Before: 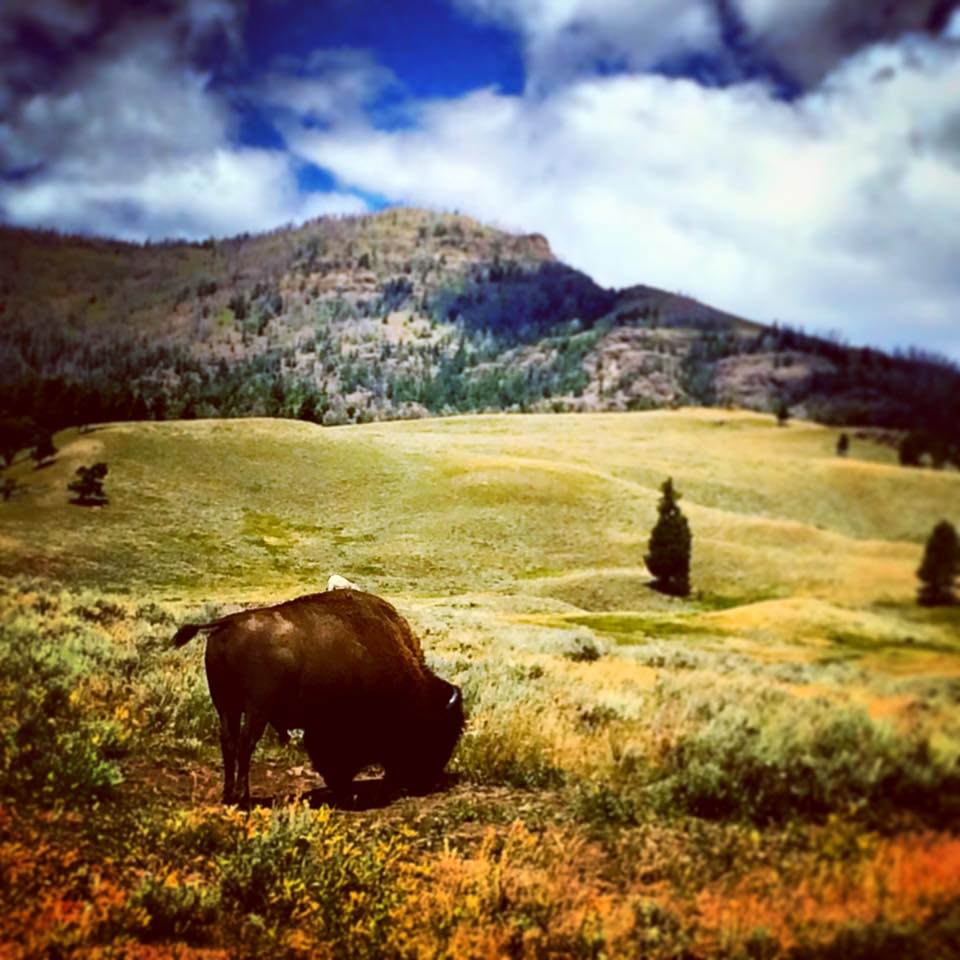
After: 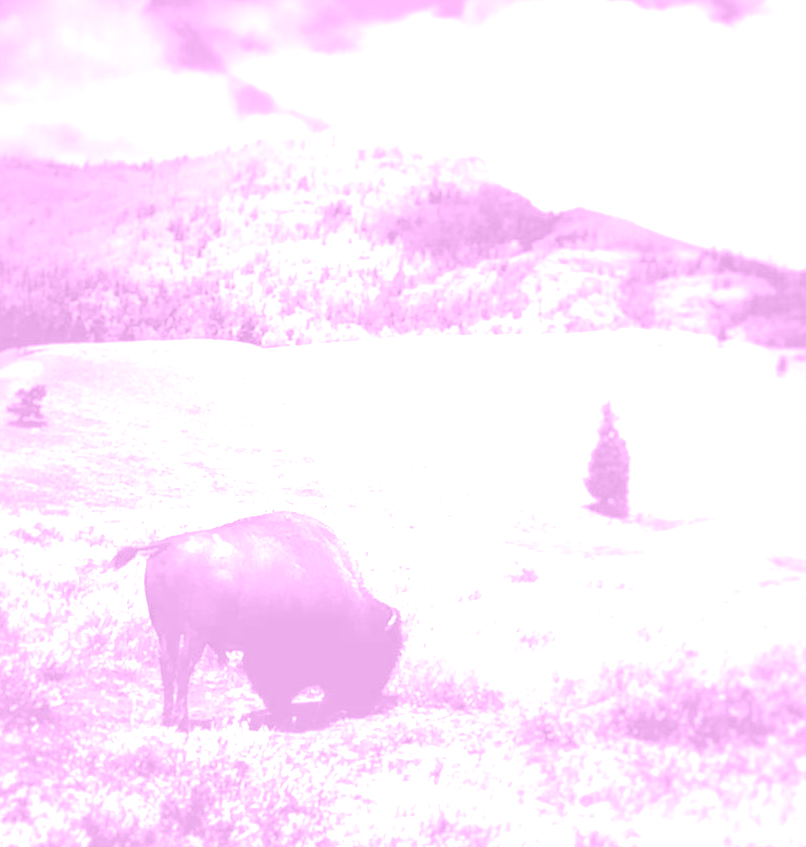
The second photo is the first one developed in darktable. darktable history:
colorize: hue 331.2°, saturation 75%, source mix 30.28%, lightness 70.52%, version 1
white balance: red 4.26, blue 1.802
crop: left 6.446%, top 8.188%, right 9.538%, bottom 3.548%
